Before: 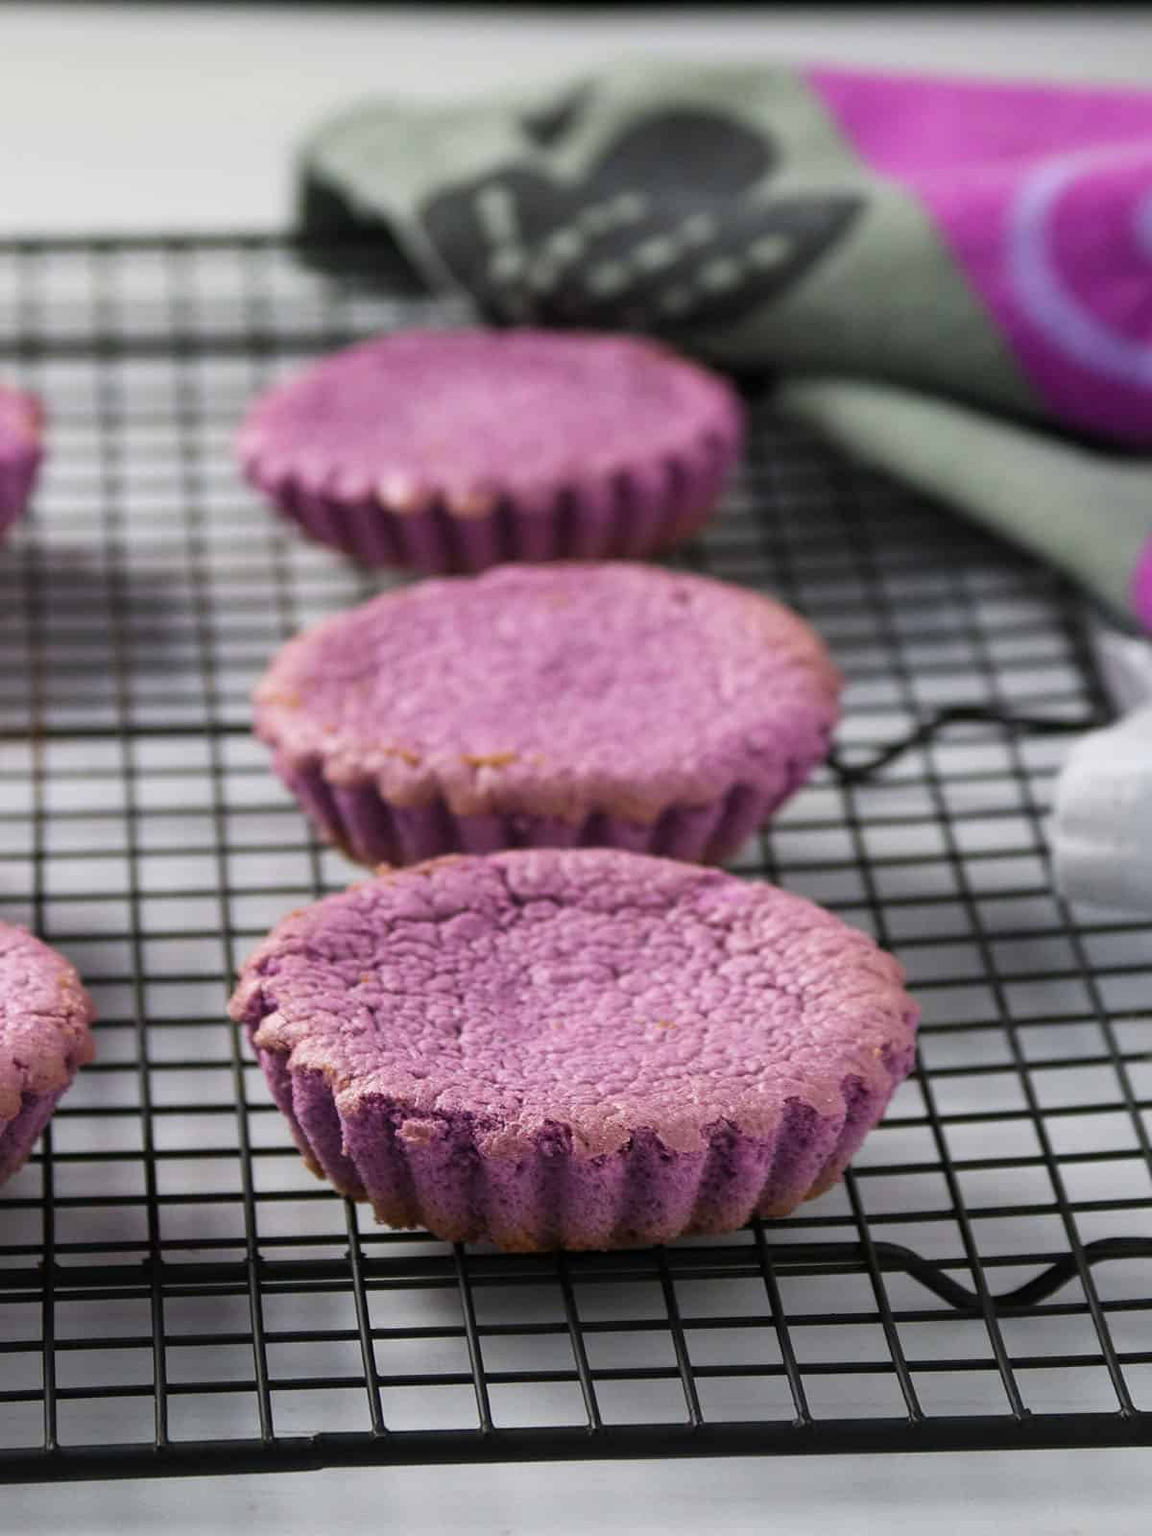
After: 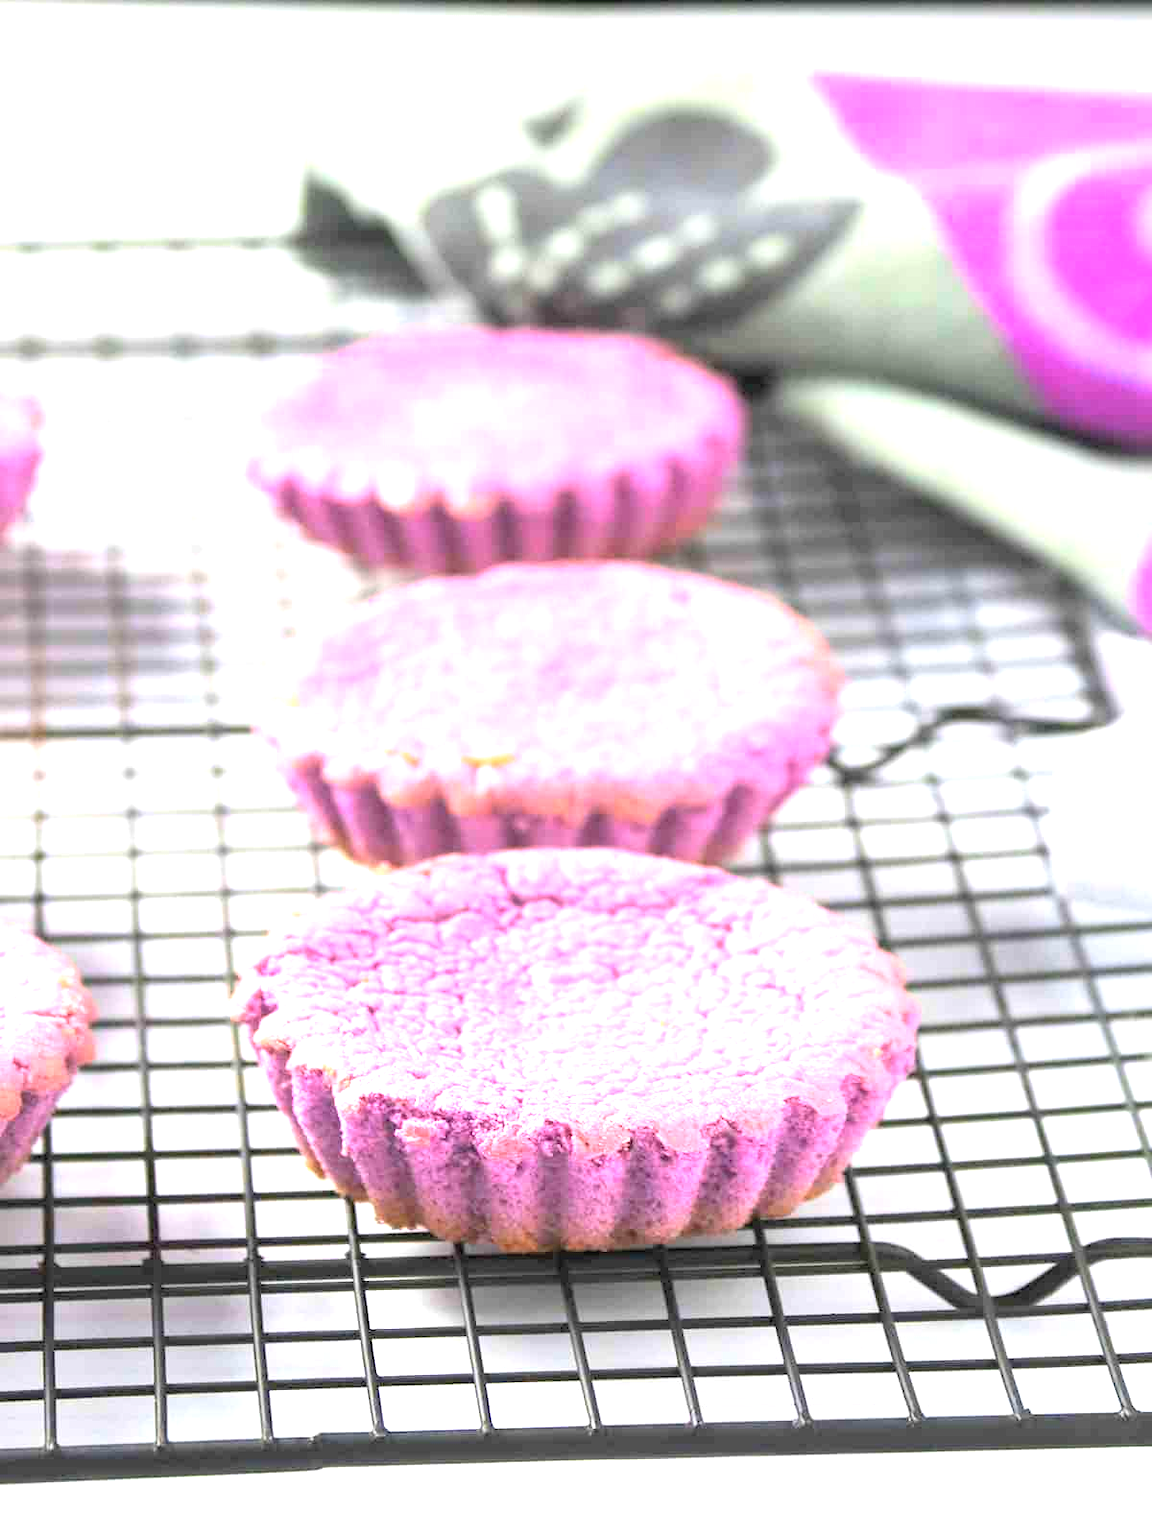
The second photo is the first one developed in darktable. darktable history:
contrast brightness saturation: contrast 0.102, brightness 0.291, saturation 0.15
exposure: exposure 1.988 EV, compensate highlight preservation false
base curve: curves: ch0 [(0, 0) (0.303, 0.277) (1, 1)], preserve colors none
levels: levels [0, 0.476, 0.951]
